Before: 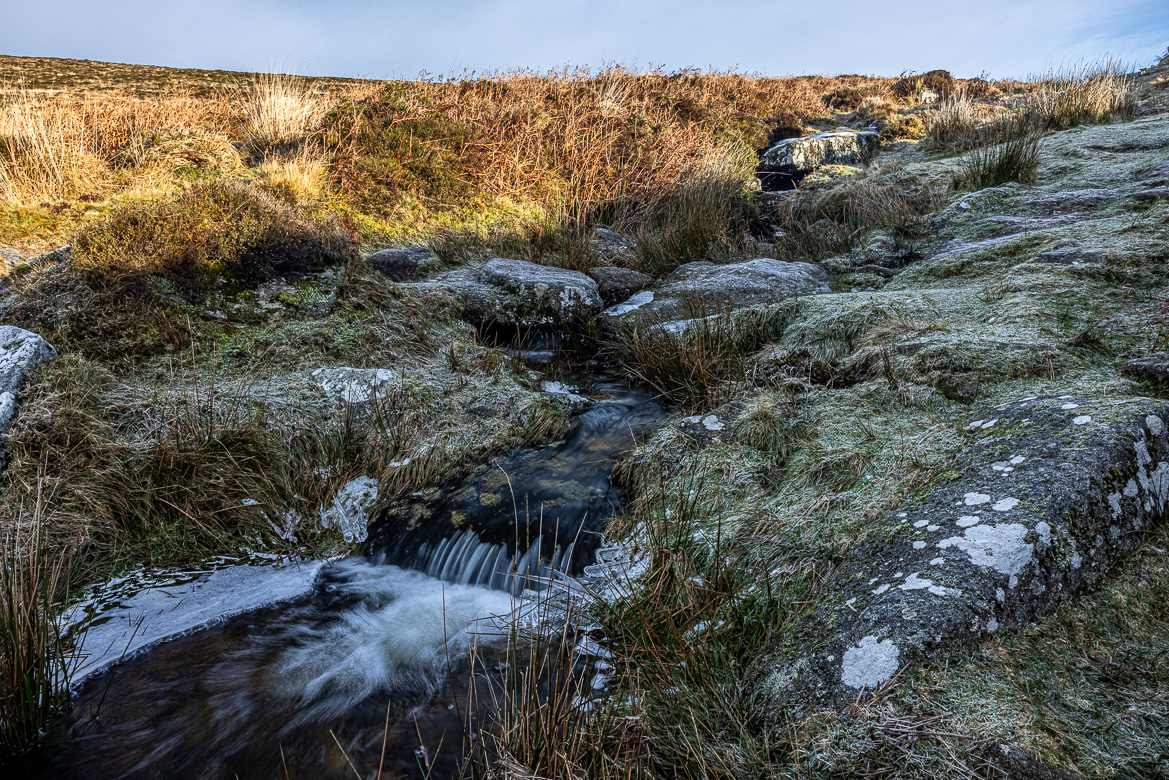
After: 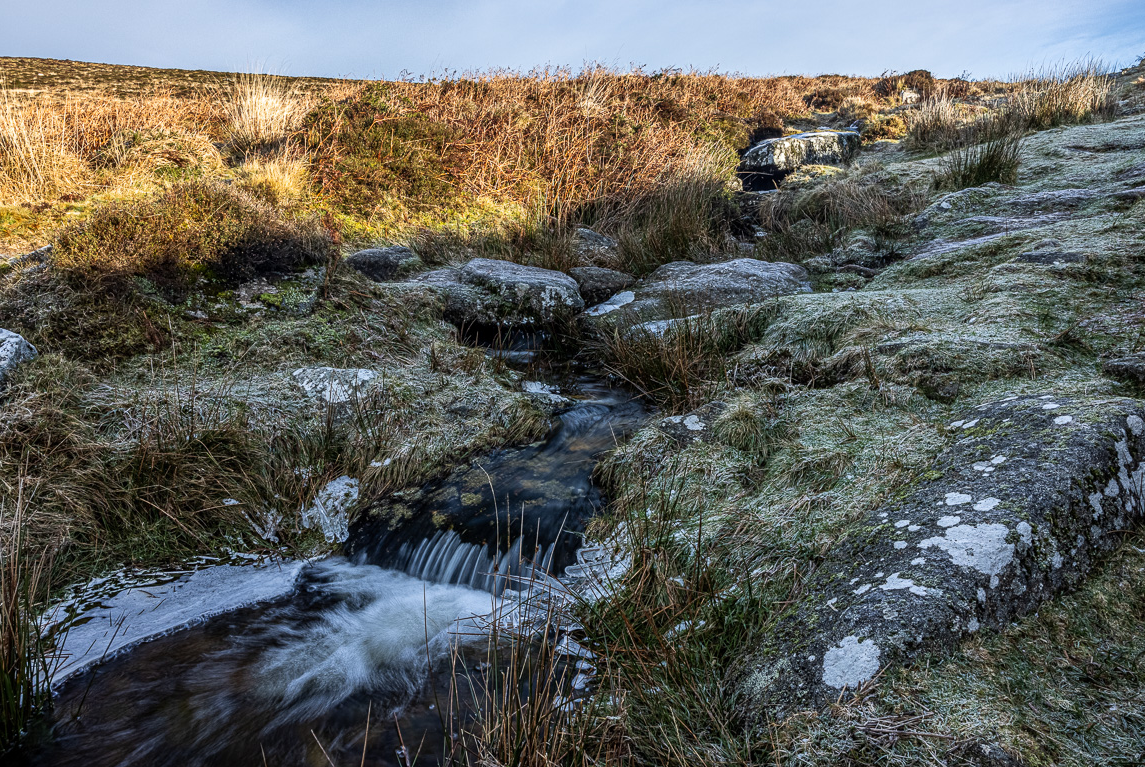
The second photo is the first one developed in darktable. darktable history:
crop: left 1.691%, right 0.284%, bottom 1.649%
